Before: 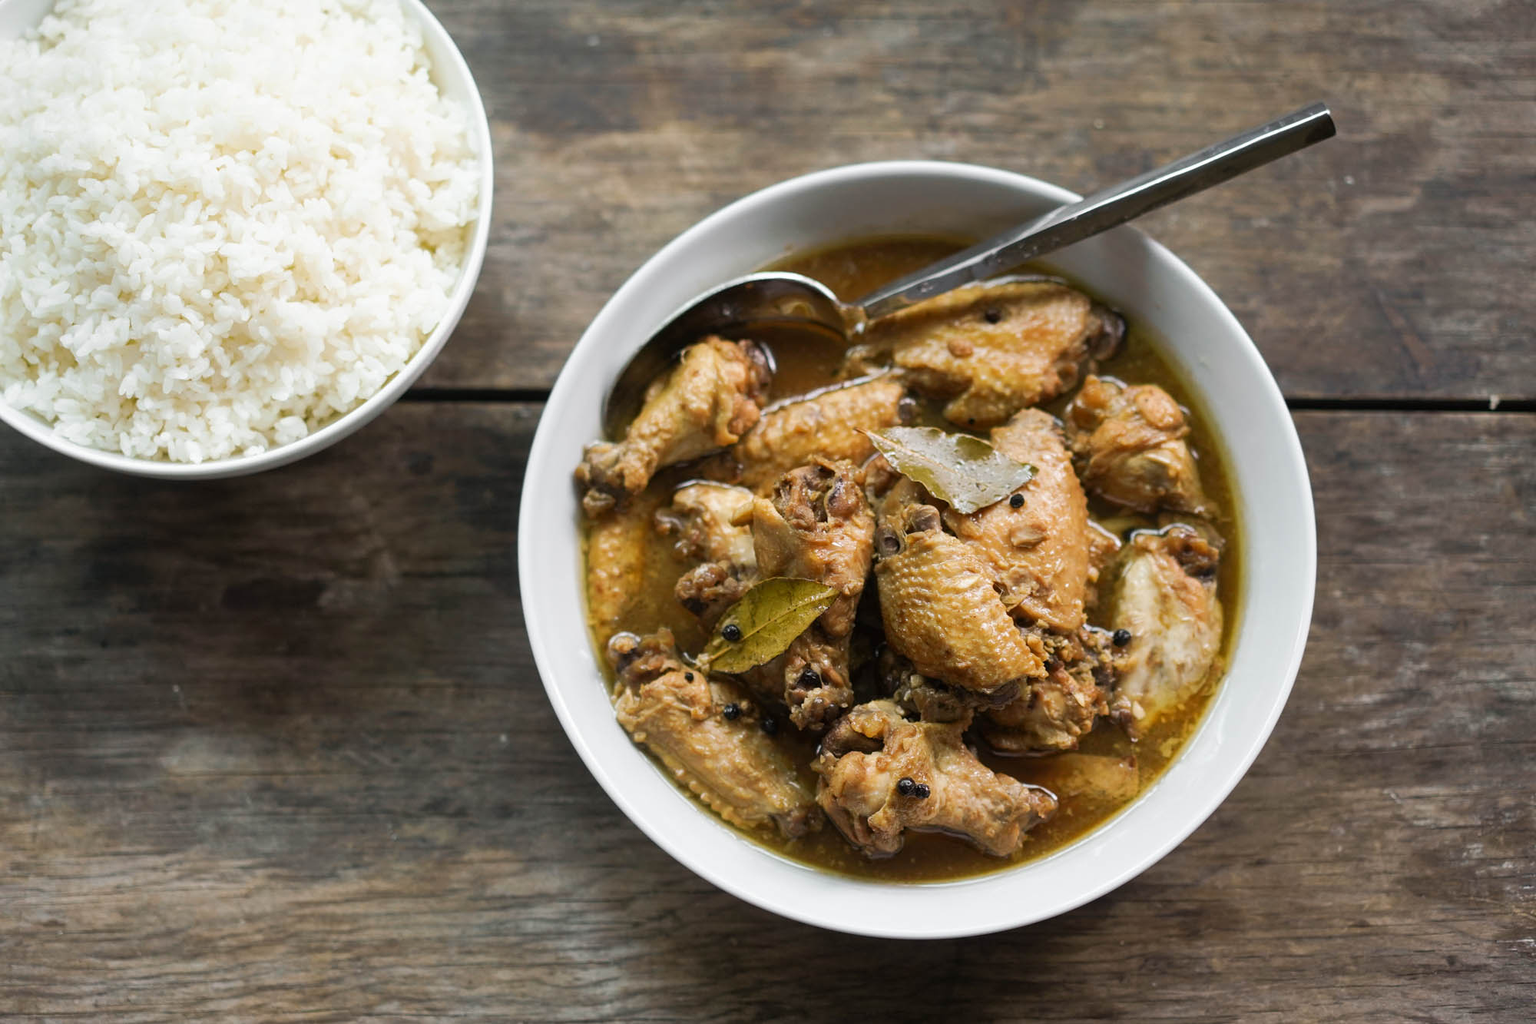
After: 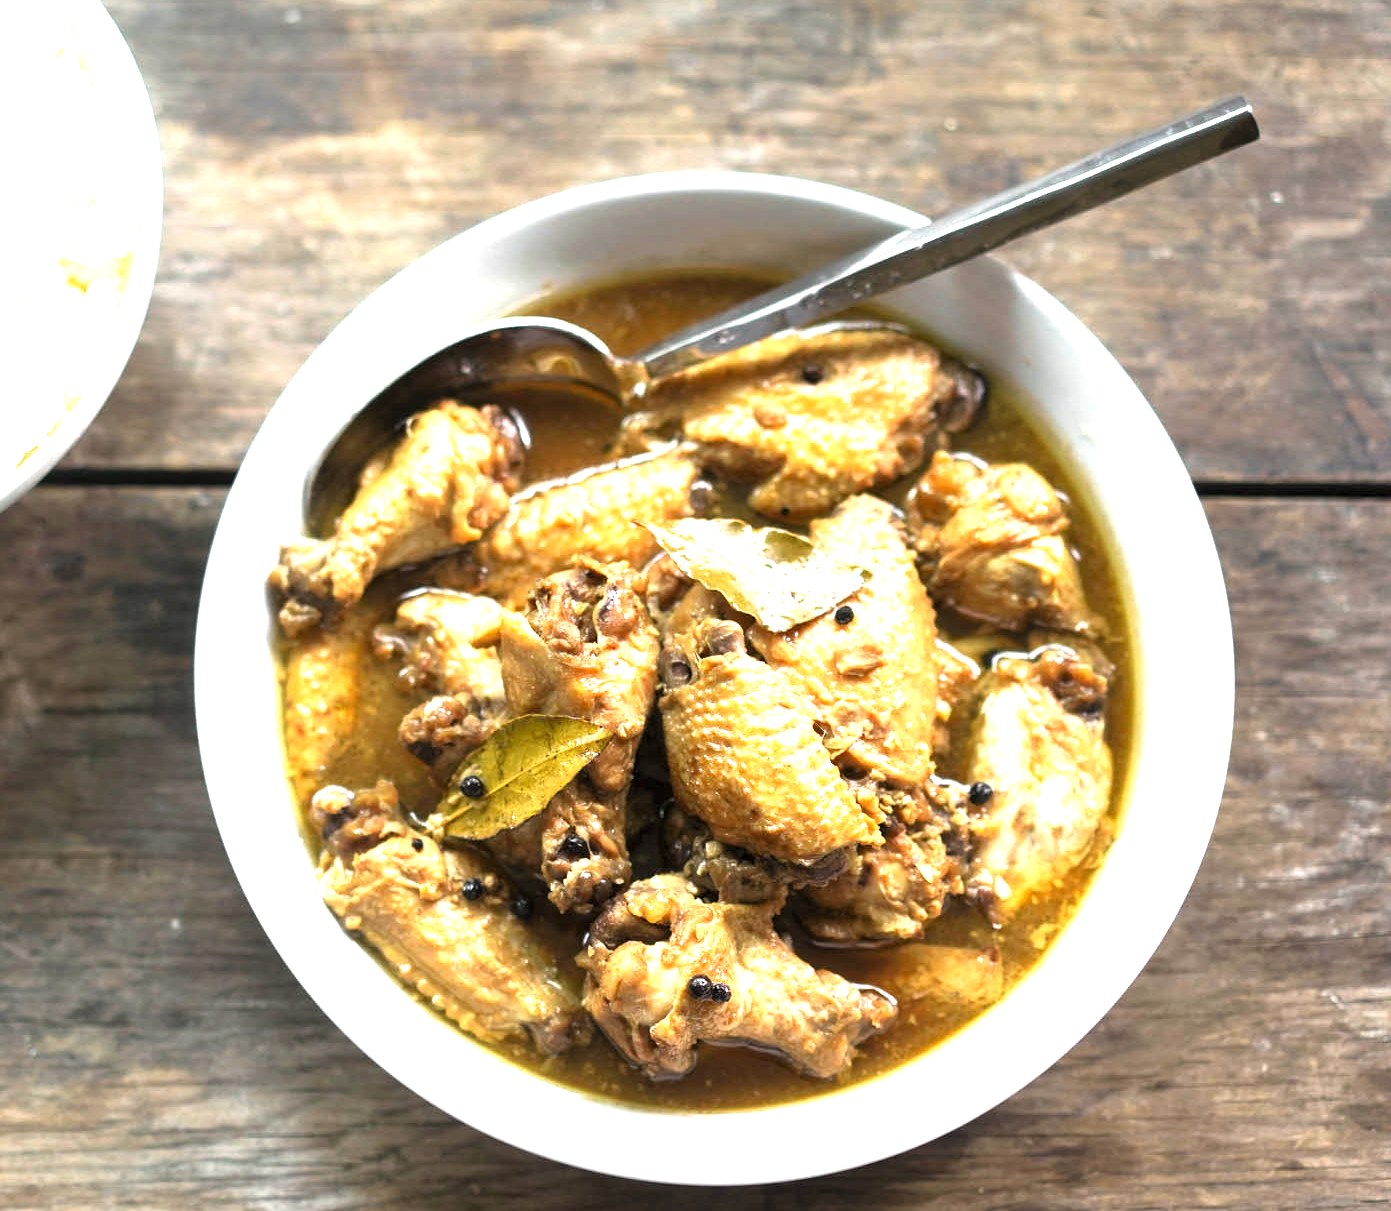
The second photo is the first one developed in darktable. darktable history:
exposure: black level correction 0, exposure 1.379 EV, compensate exposure bias true, compensate highlight preservation false
crop and rotate: left 24.034%, top 2.838%, right 6.406%, bottom 6.299%
levels: levels [0.031, 0.5, 0.969]
